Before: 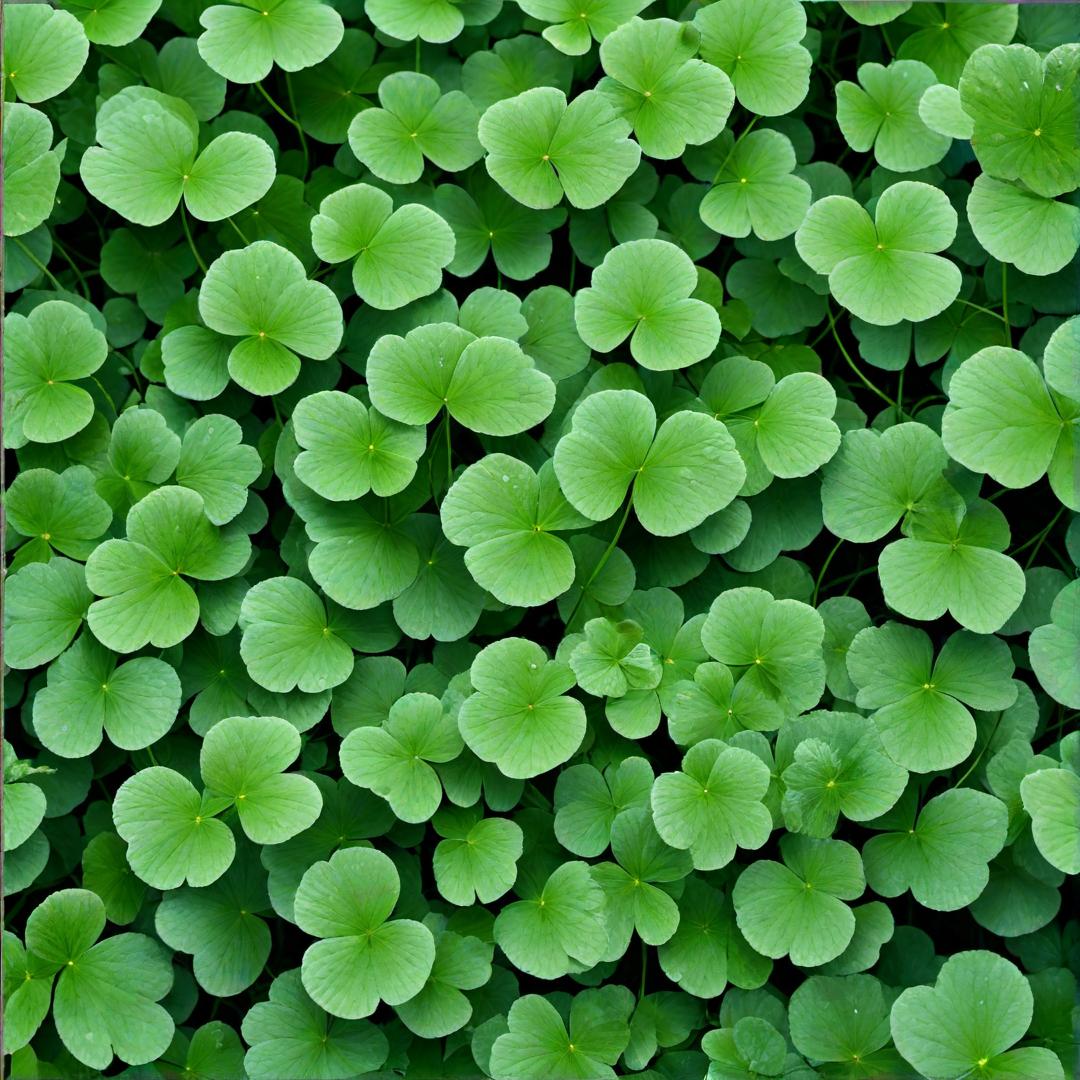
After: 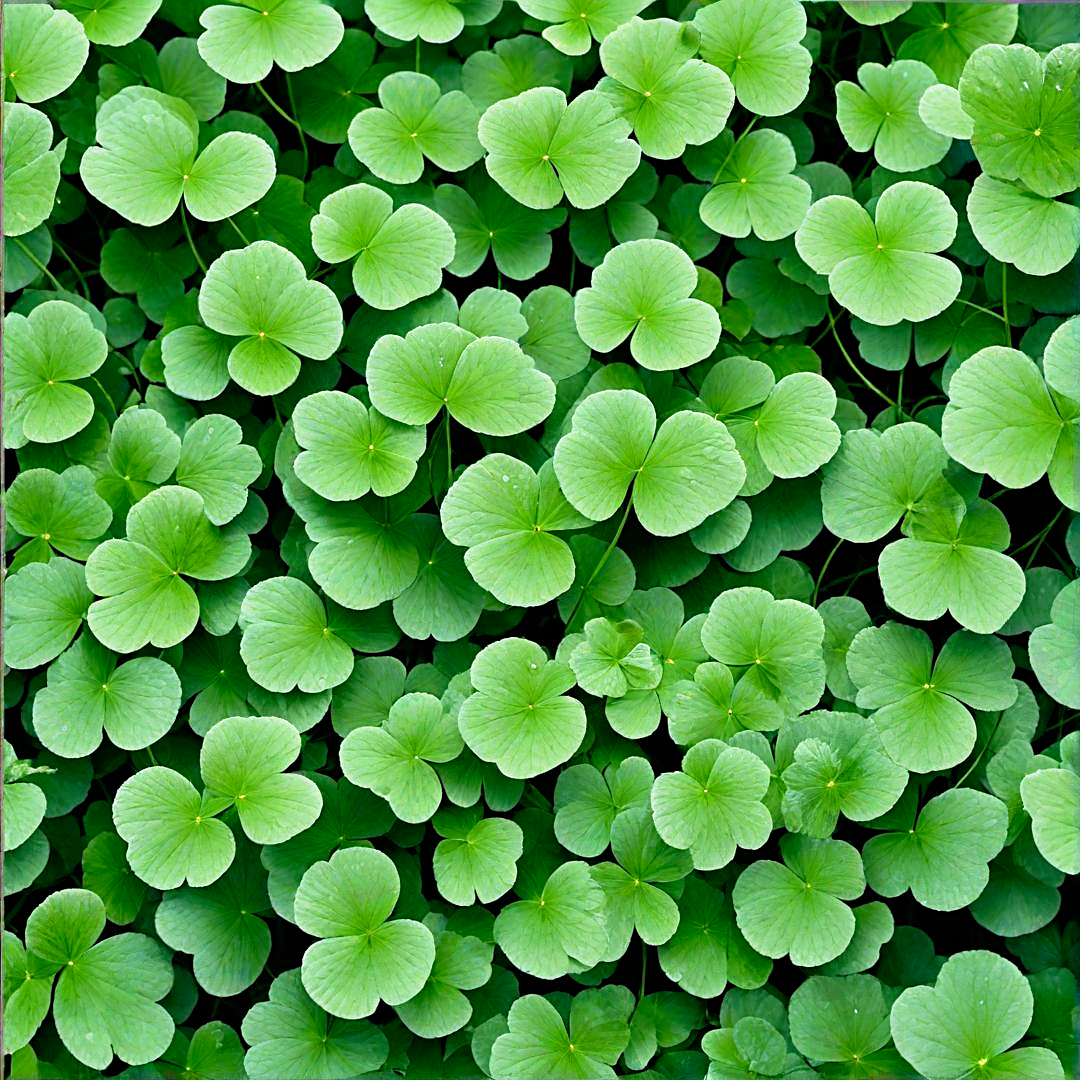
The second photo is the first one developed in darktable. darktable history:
tone curve: curves: ch0 [(0, 0) (0.062, 0.037) (0.142, 0.138) (0.359, 0.419) (0.469, 0.544) (0.634, 0.722) (0.839, 0.909) (0.998, 0.978)]; ch1 [(0, 0) (0.437, 0.408) (0.472, 0.47) (0.502, 0.503) (0.527, 0.523) (0.559, 0.573) (0.608, 0.665) (0.669, 0.748) (0.859, 0.899) (1, 1)]; ch2 [(0, 0) (0.33, 0.301) (0.421, 0.443) (0.473, 0.498) (0.502, 0.5) (0.535, 0.531) (0.575, 0.603) (0.608, 0.667) (1, 1)], preserve colors none
sharpen: amount 0.496
